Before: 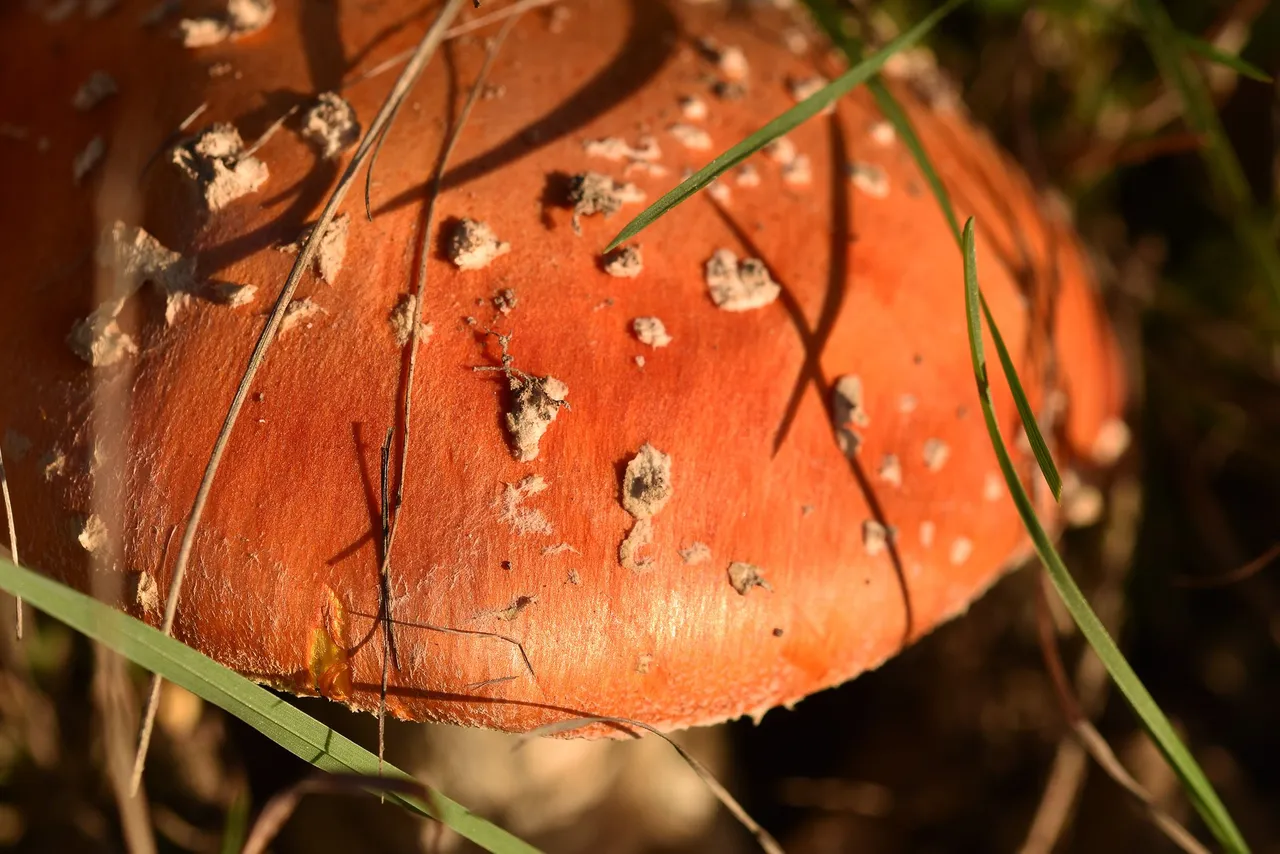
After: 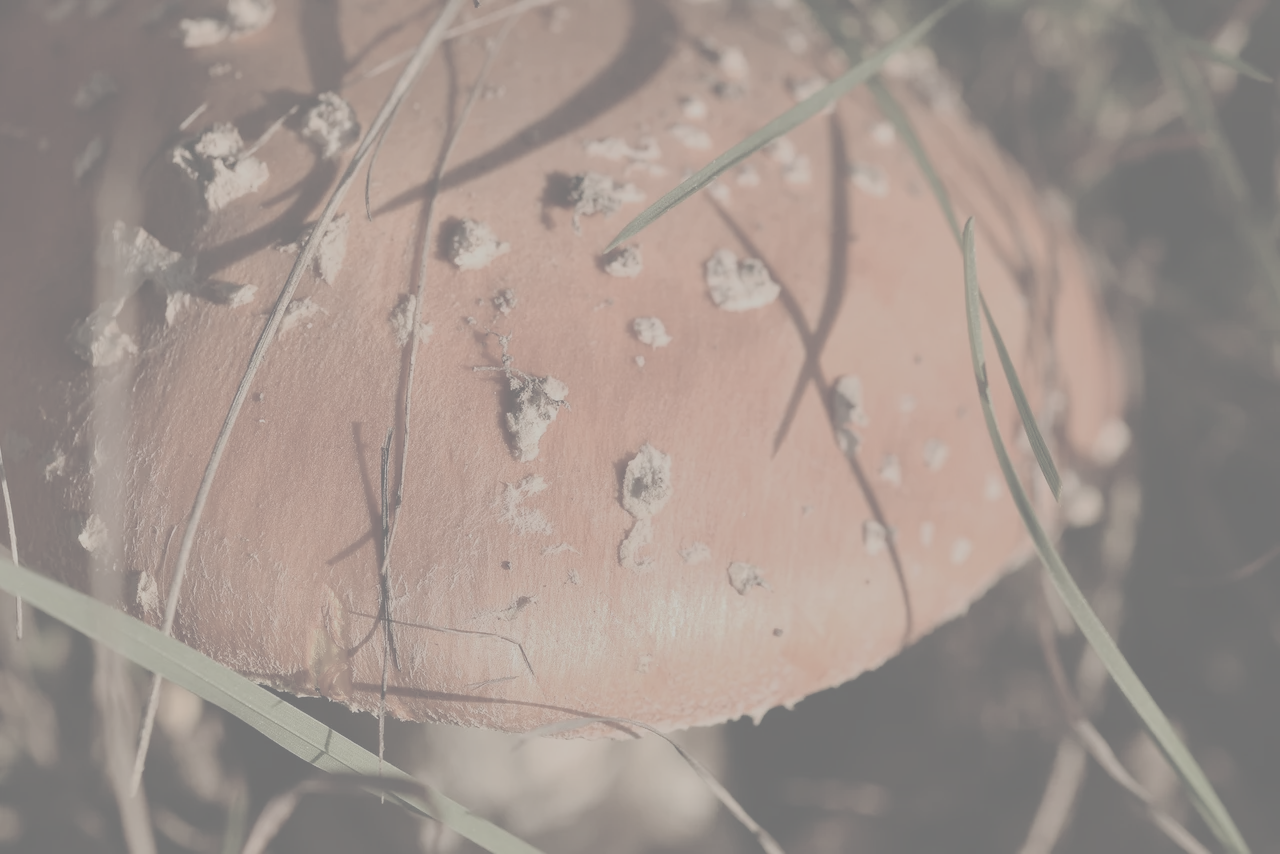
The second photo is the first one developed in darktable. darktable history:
exposure: exposure -1.551 EV, compensate exposure bias true, compensate highlight preservation false
contrast brightness saturation: contrast -0.307, brightness 0.756, saturation -0.767
